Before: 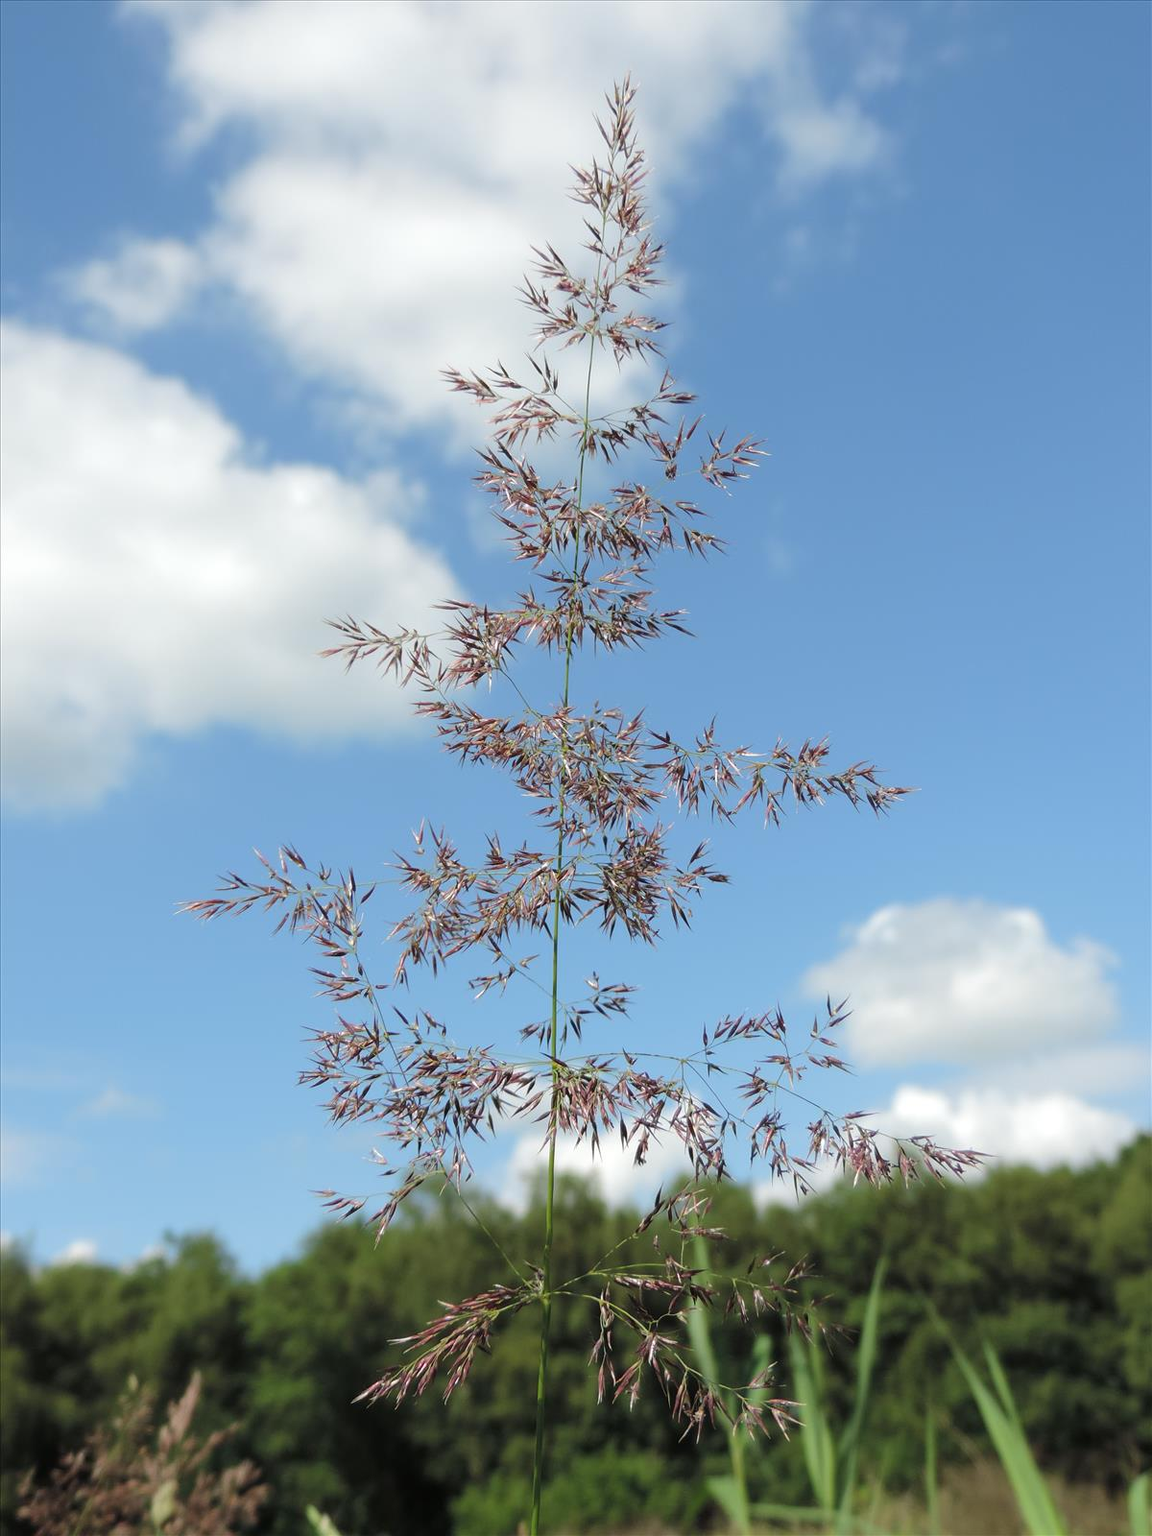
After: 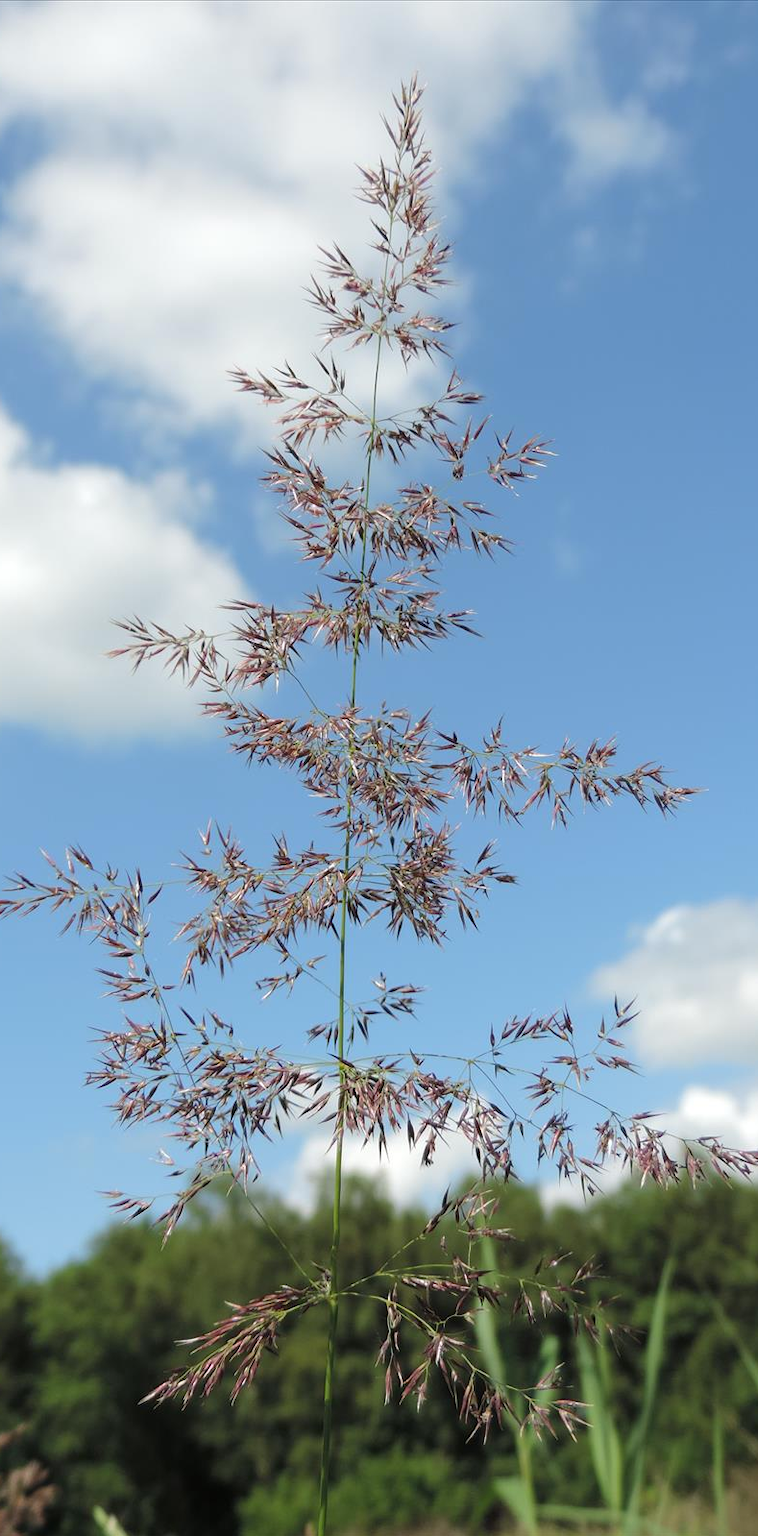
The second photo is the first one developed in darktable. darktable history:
crop and rotate: left 18.518%, right 15.627%
